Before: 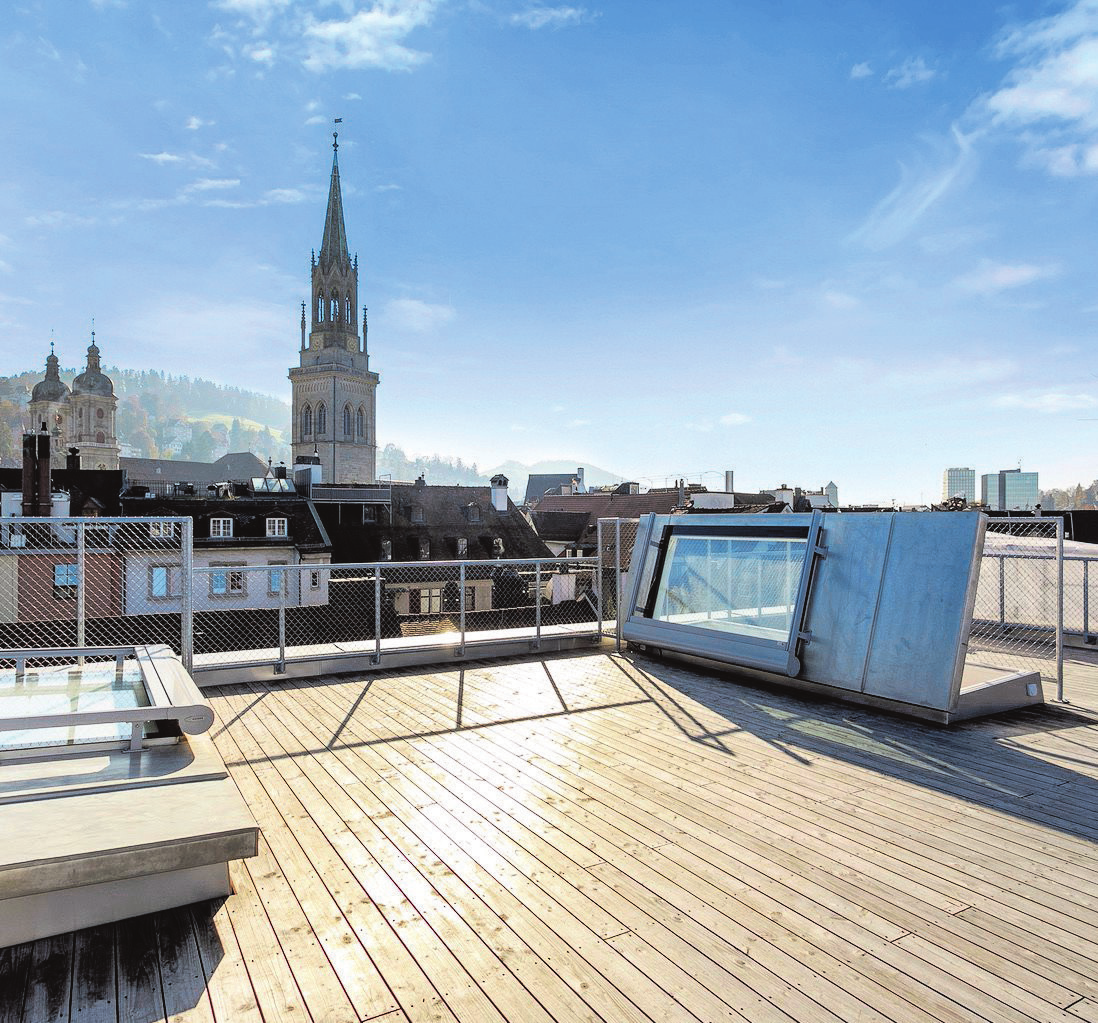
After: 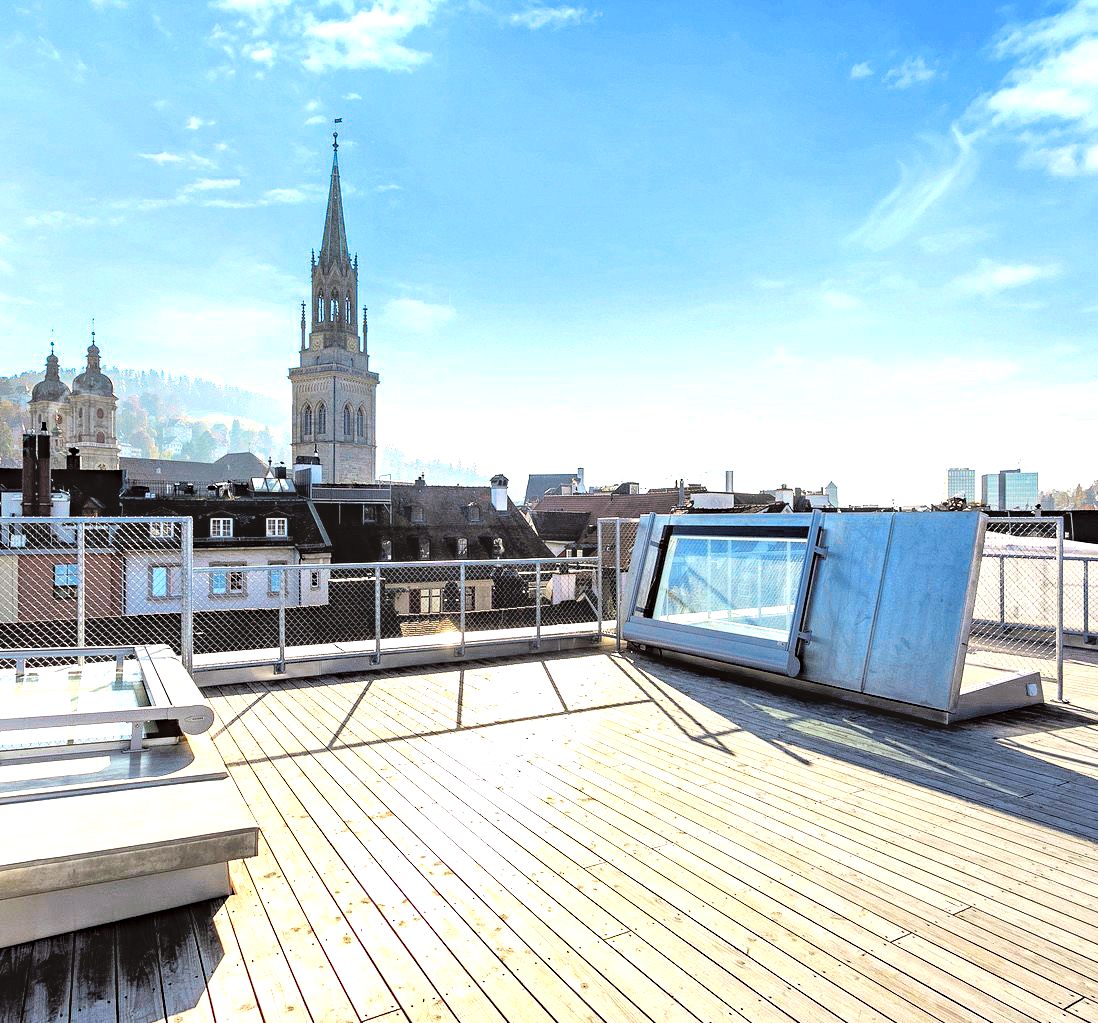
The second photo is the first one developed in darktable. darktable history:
exposure: exposure 0.762 EV, compensate exposure bias true, compensate highlight preservation false
haze removal: compatibility mode true, adaptive false
